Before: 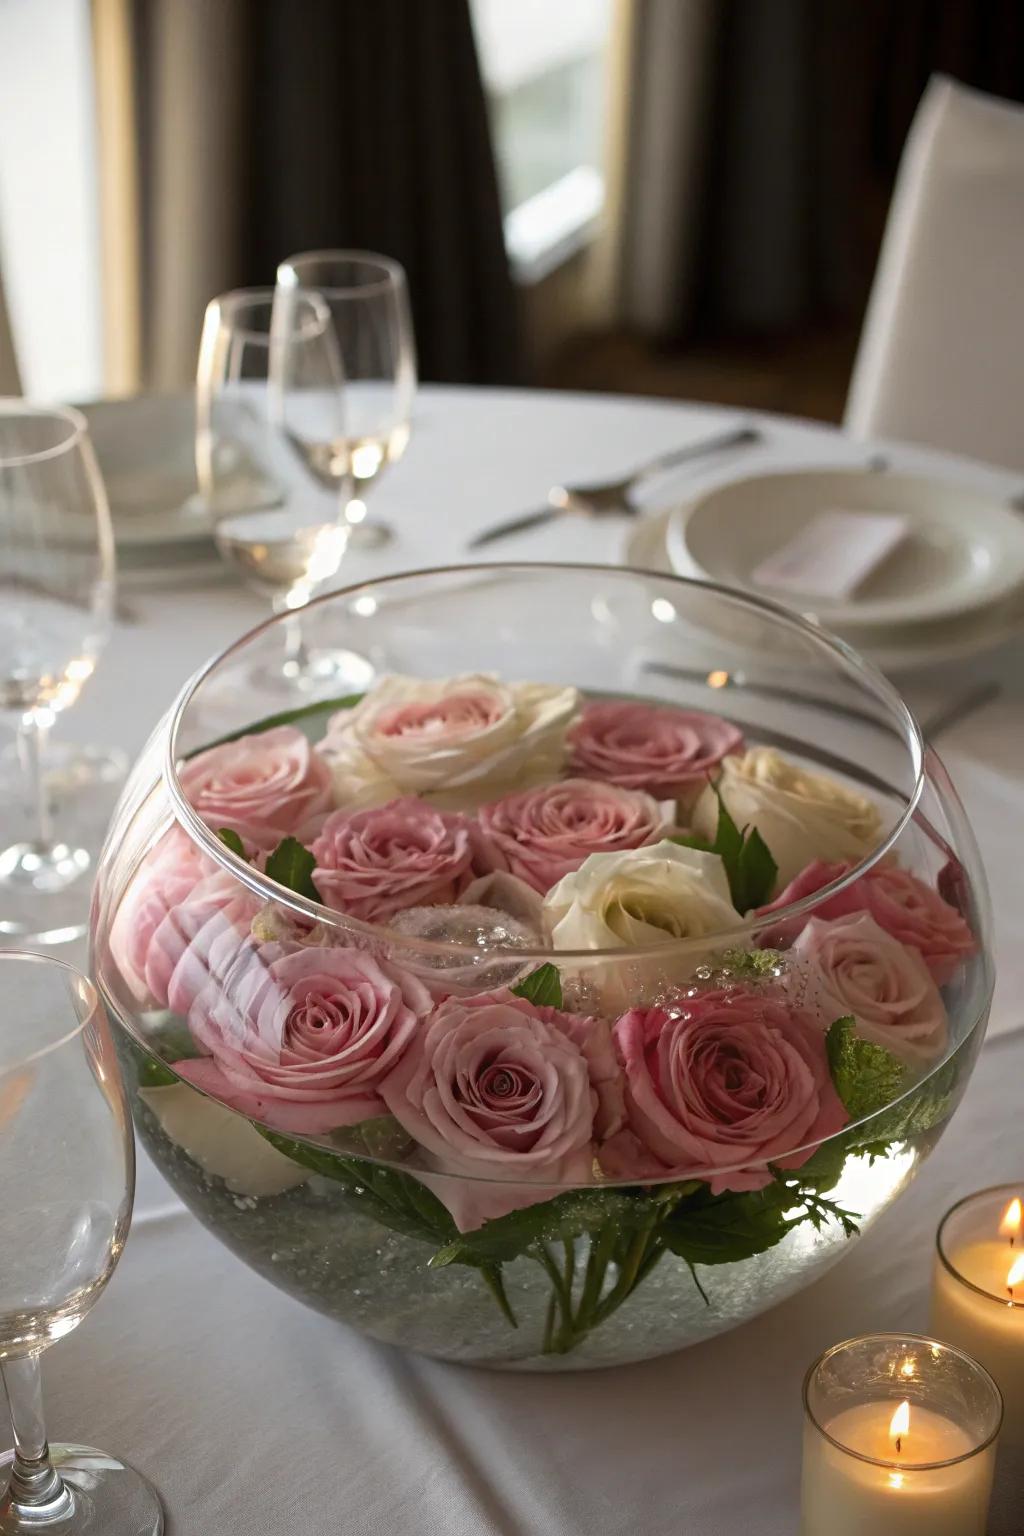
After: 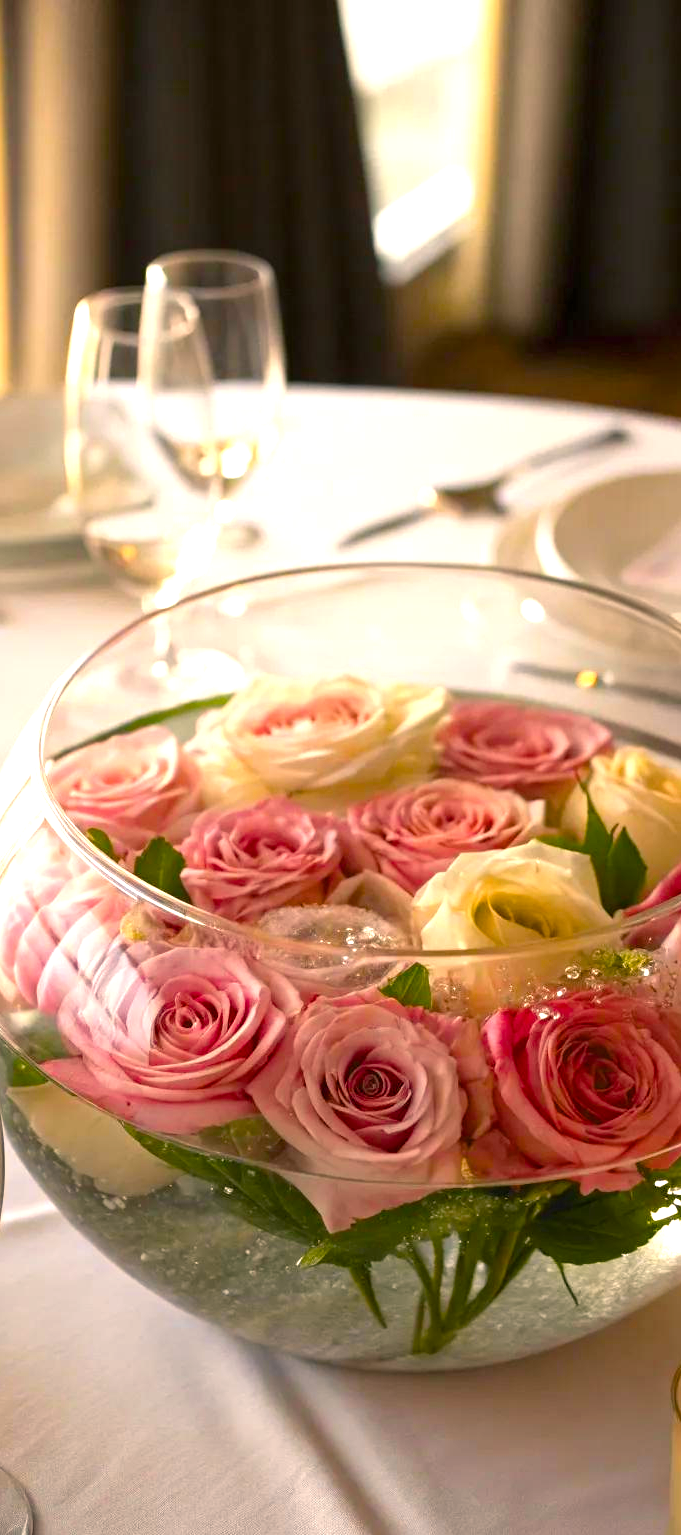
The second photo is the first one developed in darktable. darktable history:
crop and rotate: left 12.859%, right 20.583%
exposure: exposure 1 EV, compensate highlight preservation false
color balance rgb: highlights gain › chroma 3.852%, highlights gain › hue 59.67°, perceptual saturation grading › global saturation 36.044%, perceptual saturation grading › shadows 34.829%
